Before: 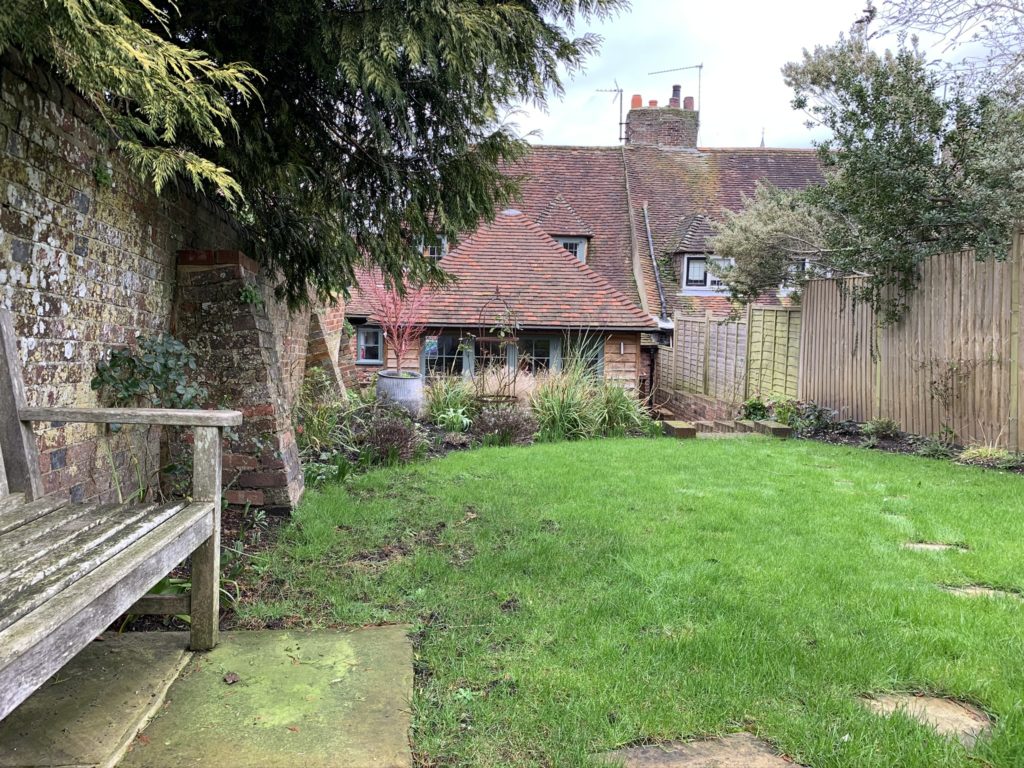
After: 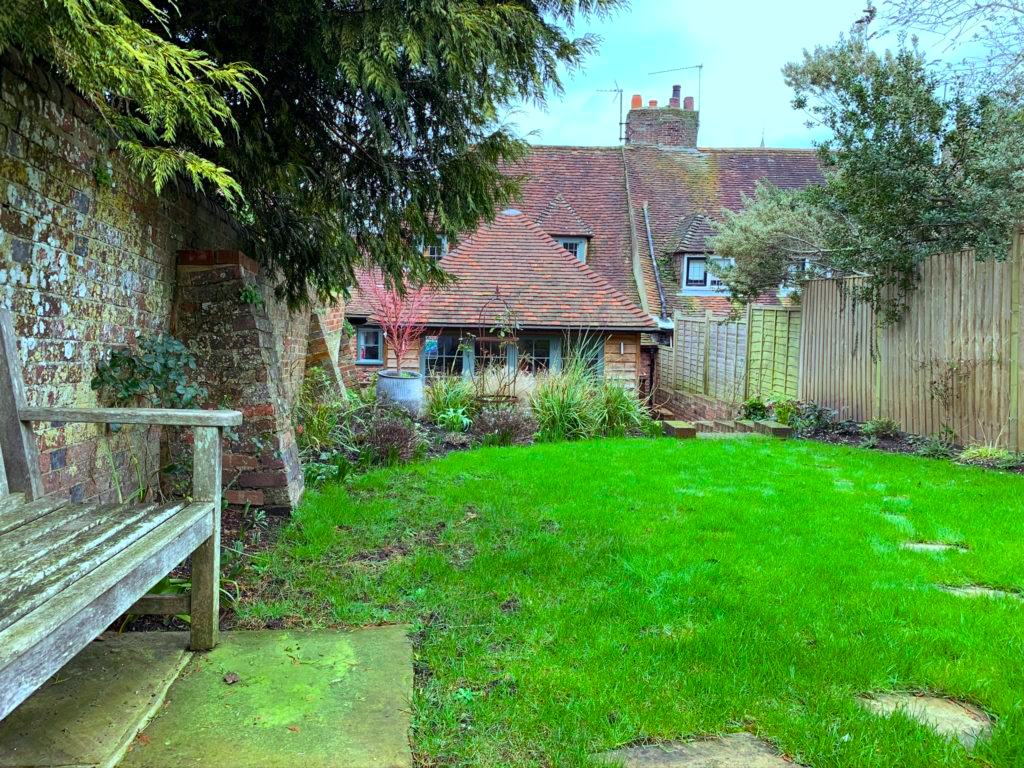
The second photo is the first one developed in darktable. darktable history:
color balance rgb: shadows lift › chroma 2.025%, shadows lift › hue 248.56°, highlights gain › chroma 4.026%, highlights gain › hue 202.22°, linear chroma grading › shadows 9.298%, linear chroma grading › highlights 10.999%, linear chroma grading › global chroma 15.494%, linear chroma grading › mid-tones 14.767%, perceptual saturation grading › global saturation 25.125%, global vibrance 9.214%
